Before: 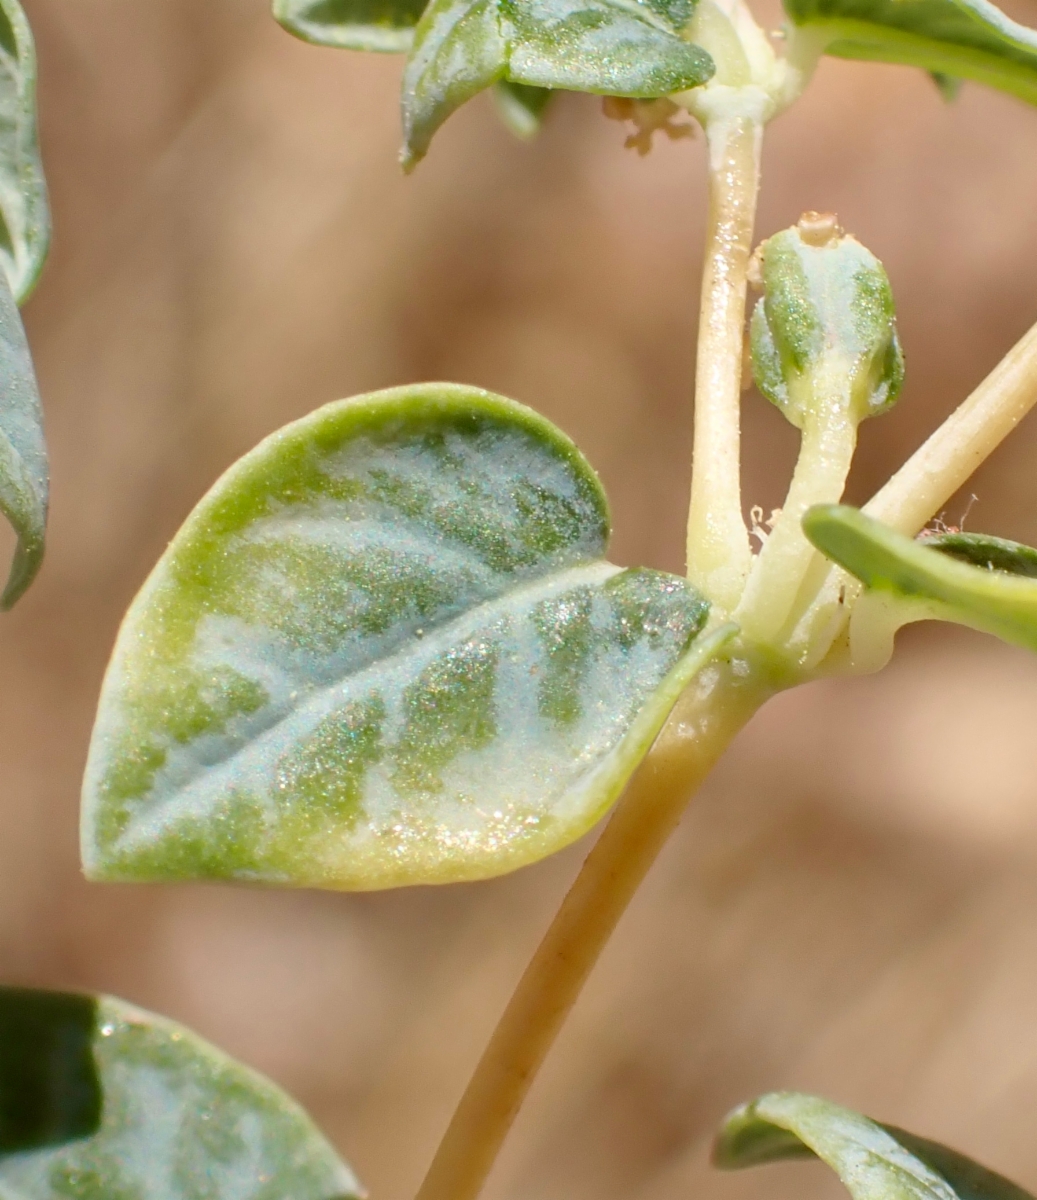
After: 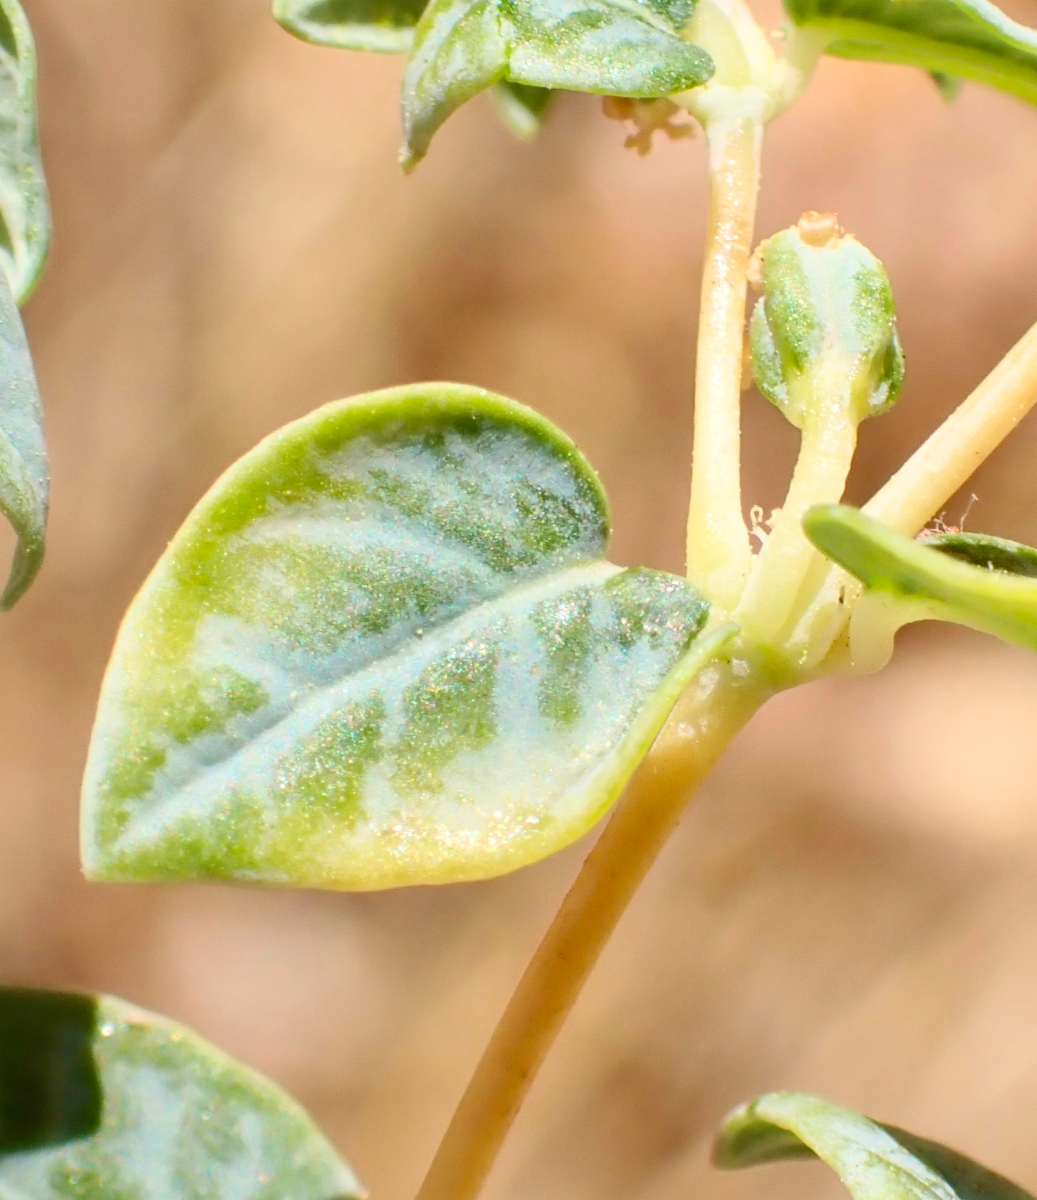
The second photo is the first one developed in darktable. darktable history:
contrast brightness saturation: contrast 0.201, brightness 0.168, saturation 0.225
